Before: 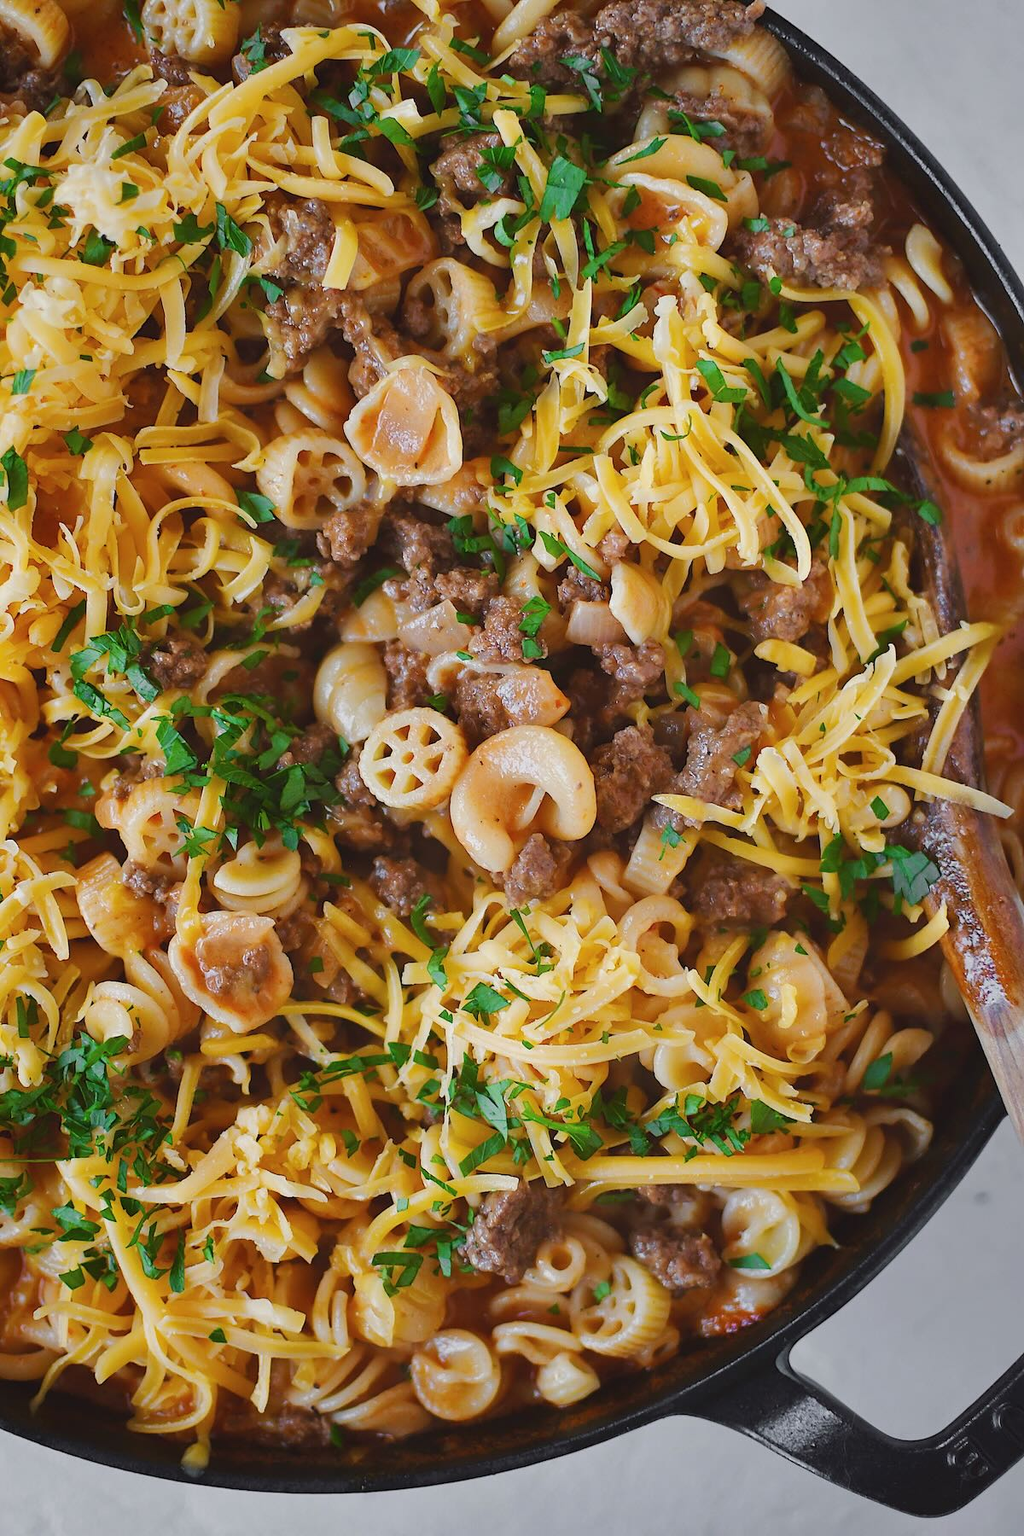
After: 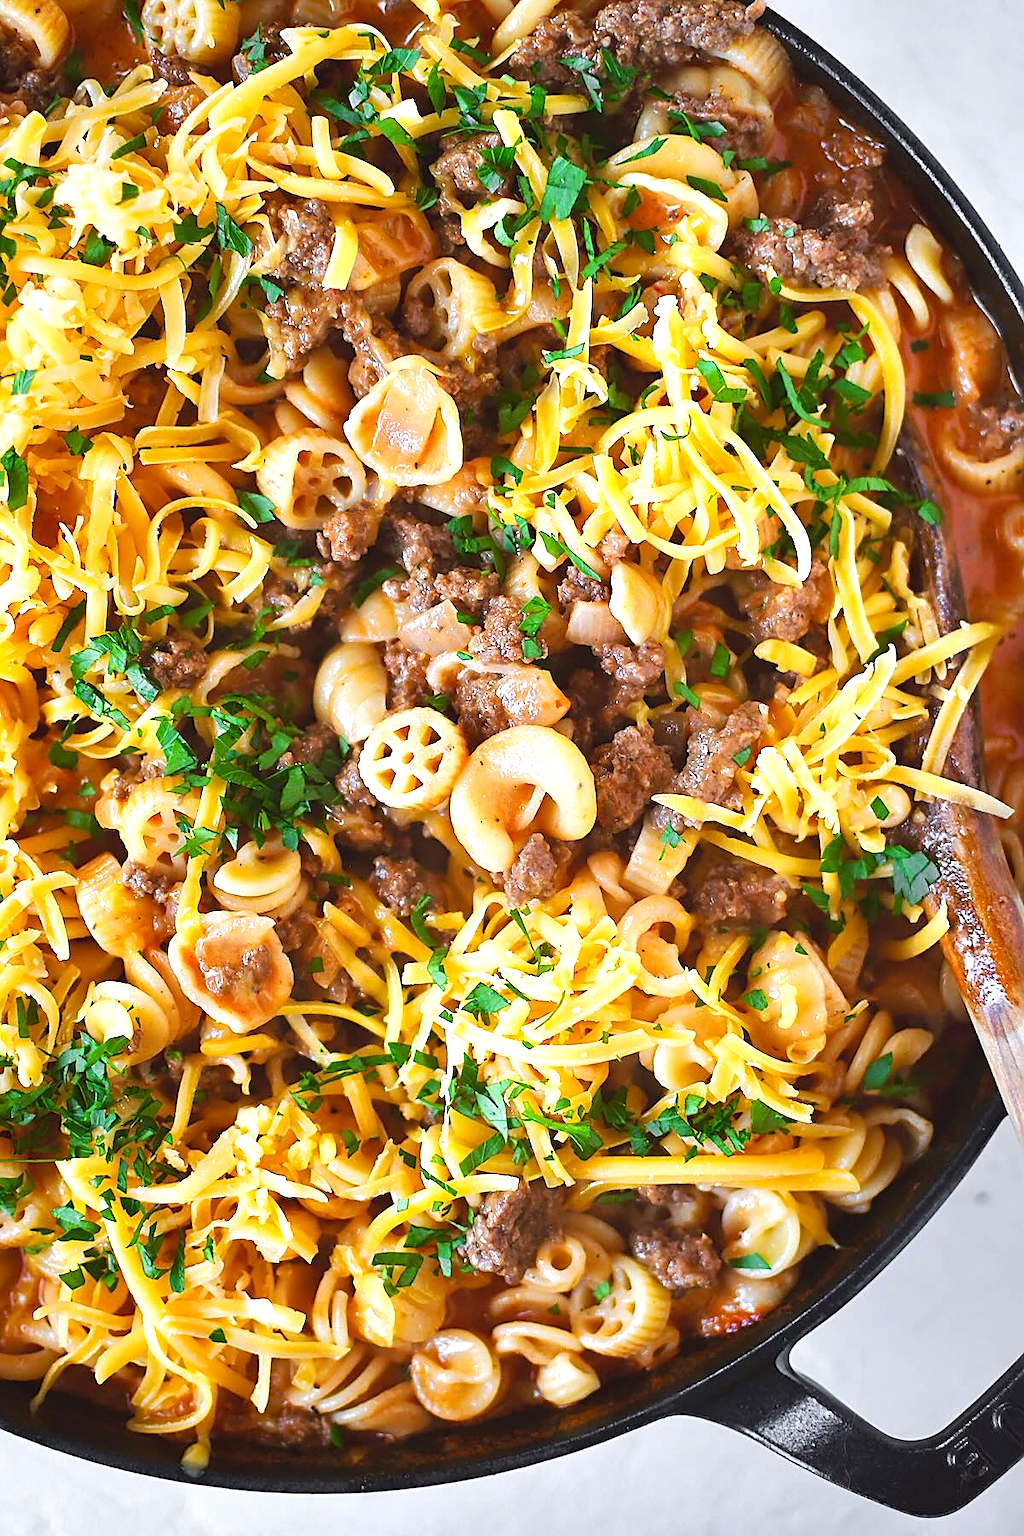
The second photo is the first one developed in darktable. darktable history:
levels: levels [0, 0.374, 0.749]
sharpen: on, module defaults
exposure: black level correction 0.002, exposure -0.1 EV, compensate highlight preservation false
white balance: emerald 1
